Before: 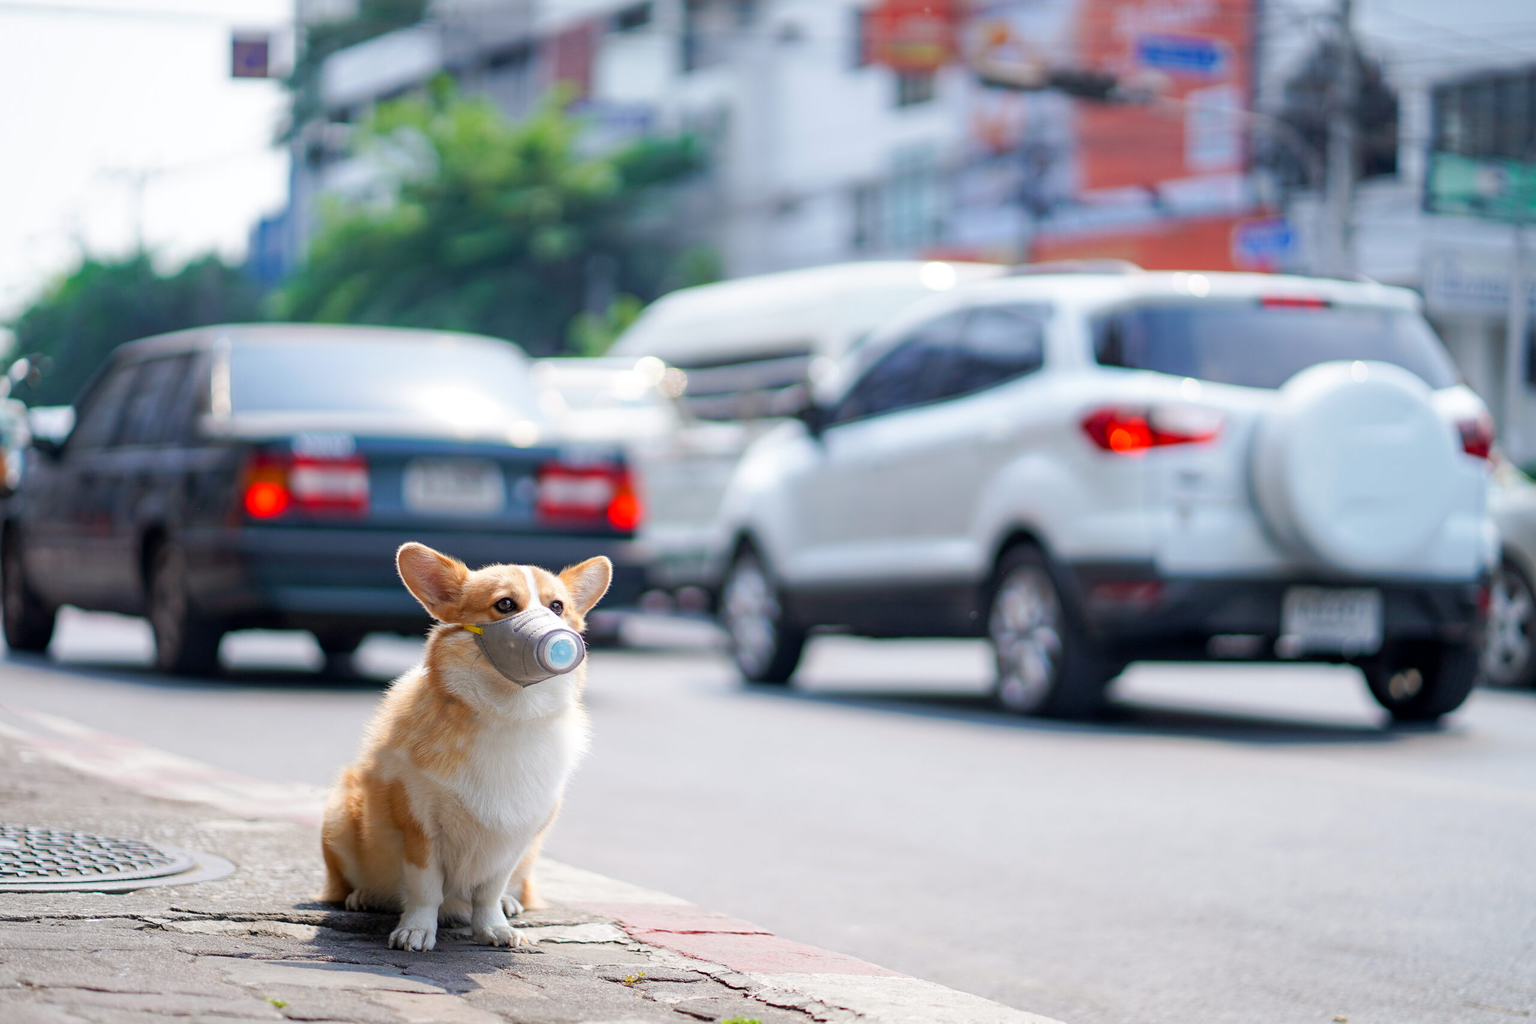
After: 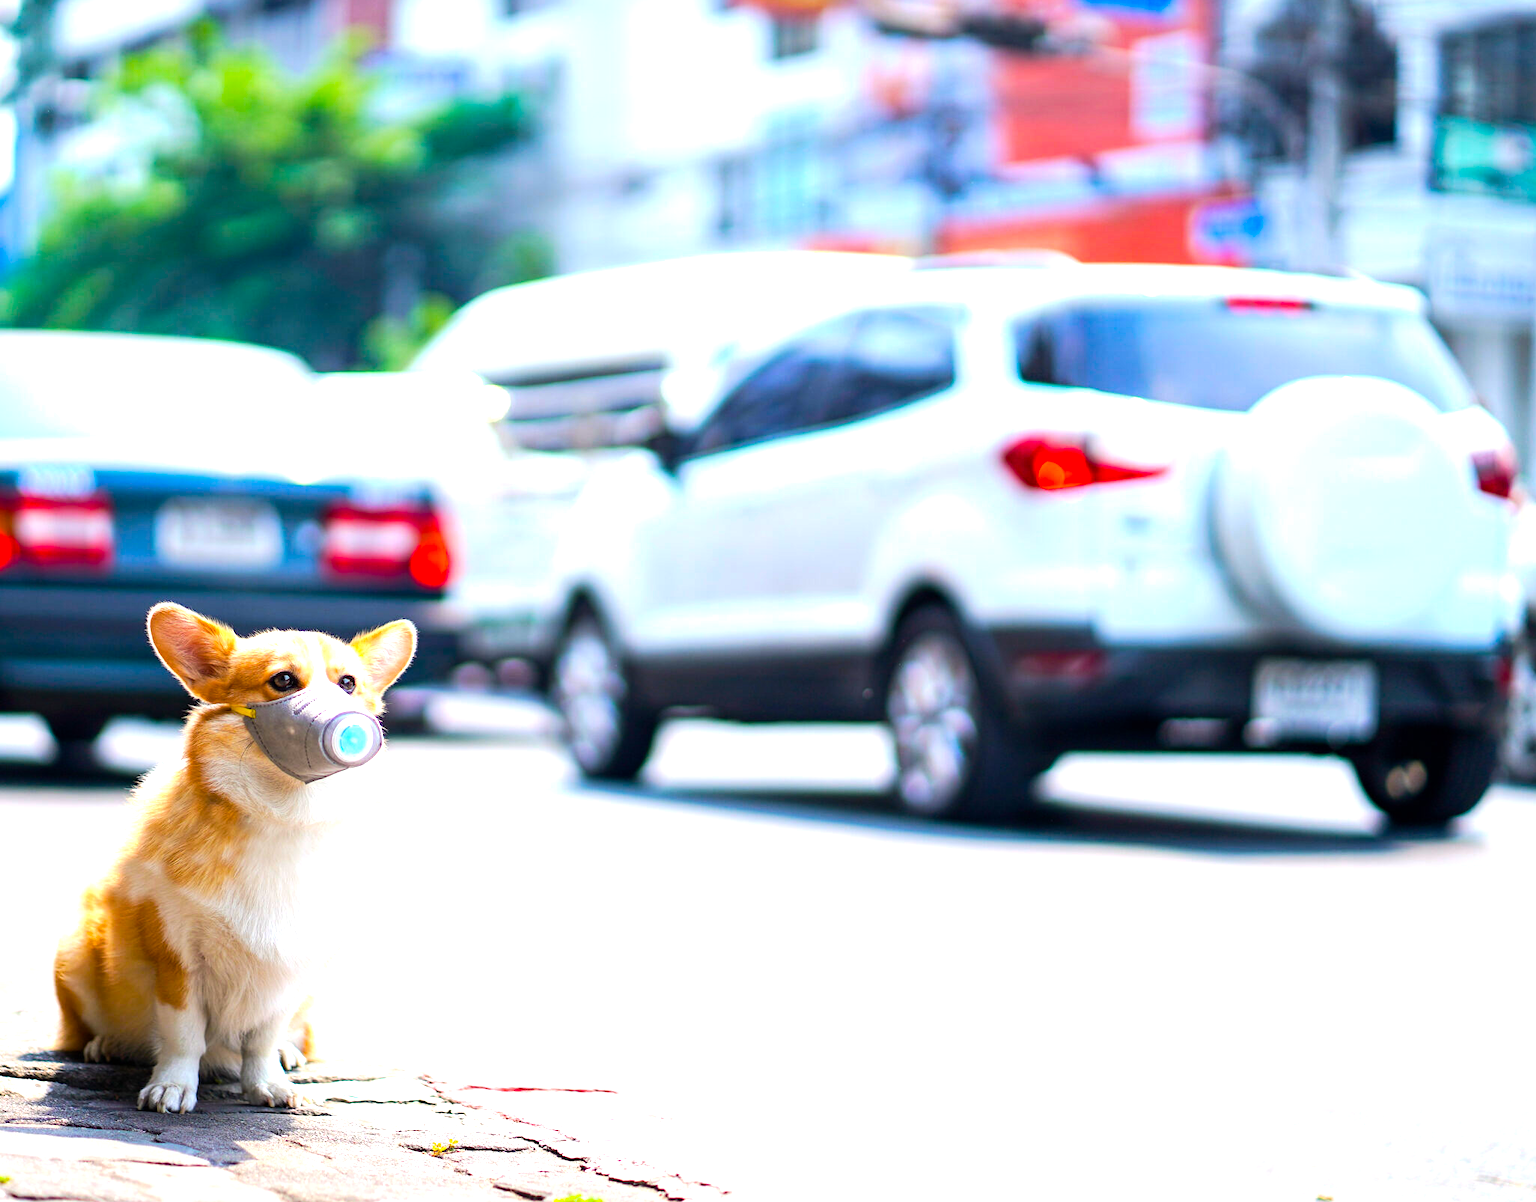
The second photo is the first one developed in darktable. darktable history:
crop and rotate: left 18.129%, top 5.856%, right 1.696%
tone equalizer: -8 EV -0.763 EV, -7 EV -0.678 EV, -6 EV -0.57 EV, -5 EV -0.379 EV, -3 EV 0.389 EV, -2 EV 0.6 EV, -1 EV 0.698 EV, +0 EV 0.754 EV, edges refinement/feathering 500, mask exposure compensation -1.57 EV, preserve details no
exposure: black level correction 0, exposure 0.499 EV, compensate exposure bias true, compensate highlight preservation false
color balance rgb: linear chroma grading › global chroma 15.359%, perceptual saturation grading › global saturation 25.717%, perceptual brilliance grading › global brilliance 1.296%, perceptual brilliance grading › highlights -3.737%, global vibrance 20%
